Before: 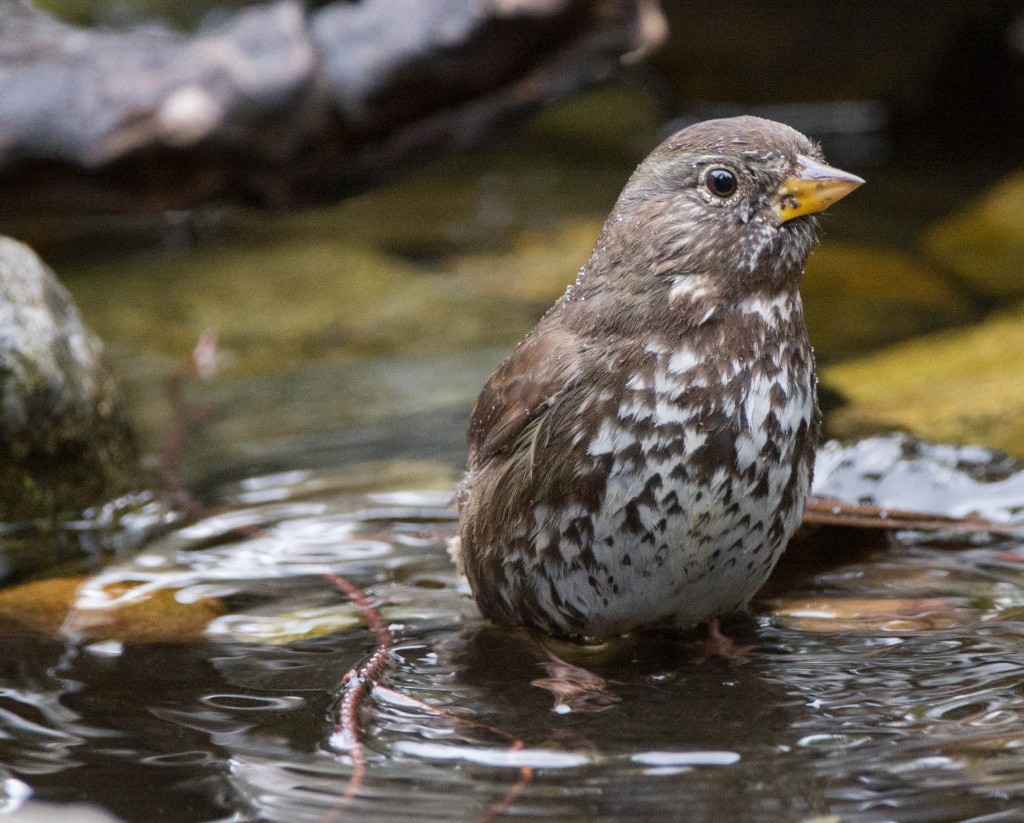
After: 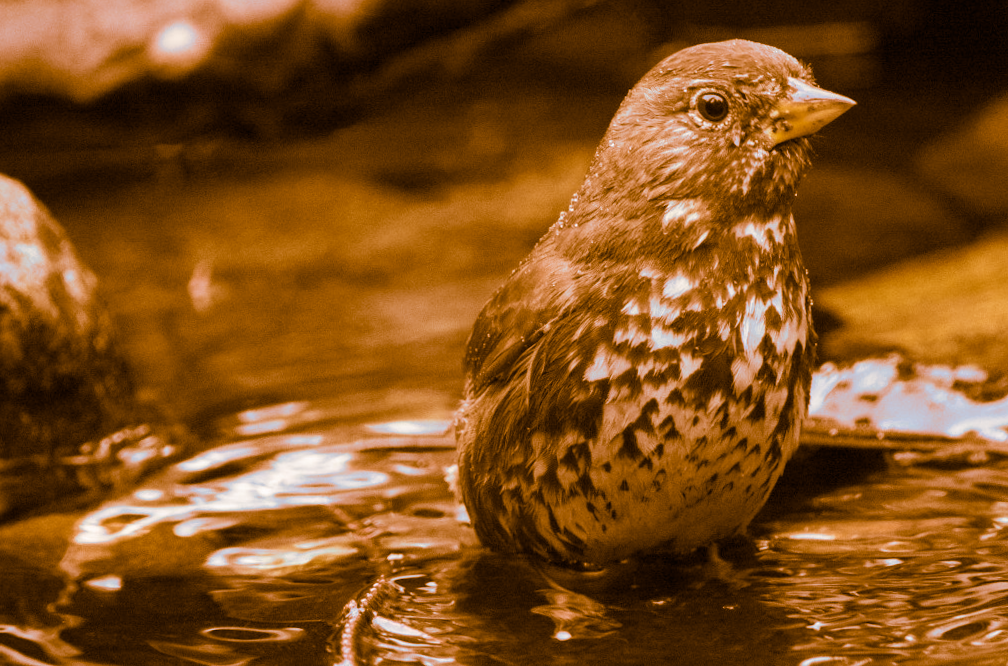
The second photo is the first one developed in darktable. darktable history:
split-toning: shadows › hue 26°, shadows › saturation 0.92, highlights › hue 40°, highlights › saturation 0.92, balance -63, compress 0%
crop: top 7.625%, bottom 8.027%
rotate and perspective: rotation -1°, crop left 0.011, crop right 0.989, crop top 0.025, crop bottom 0.975
